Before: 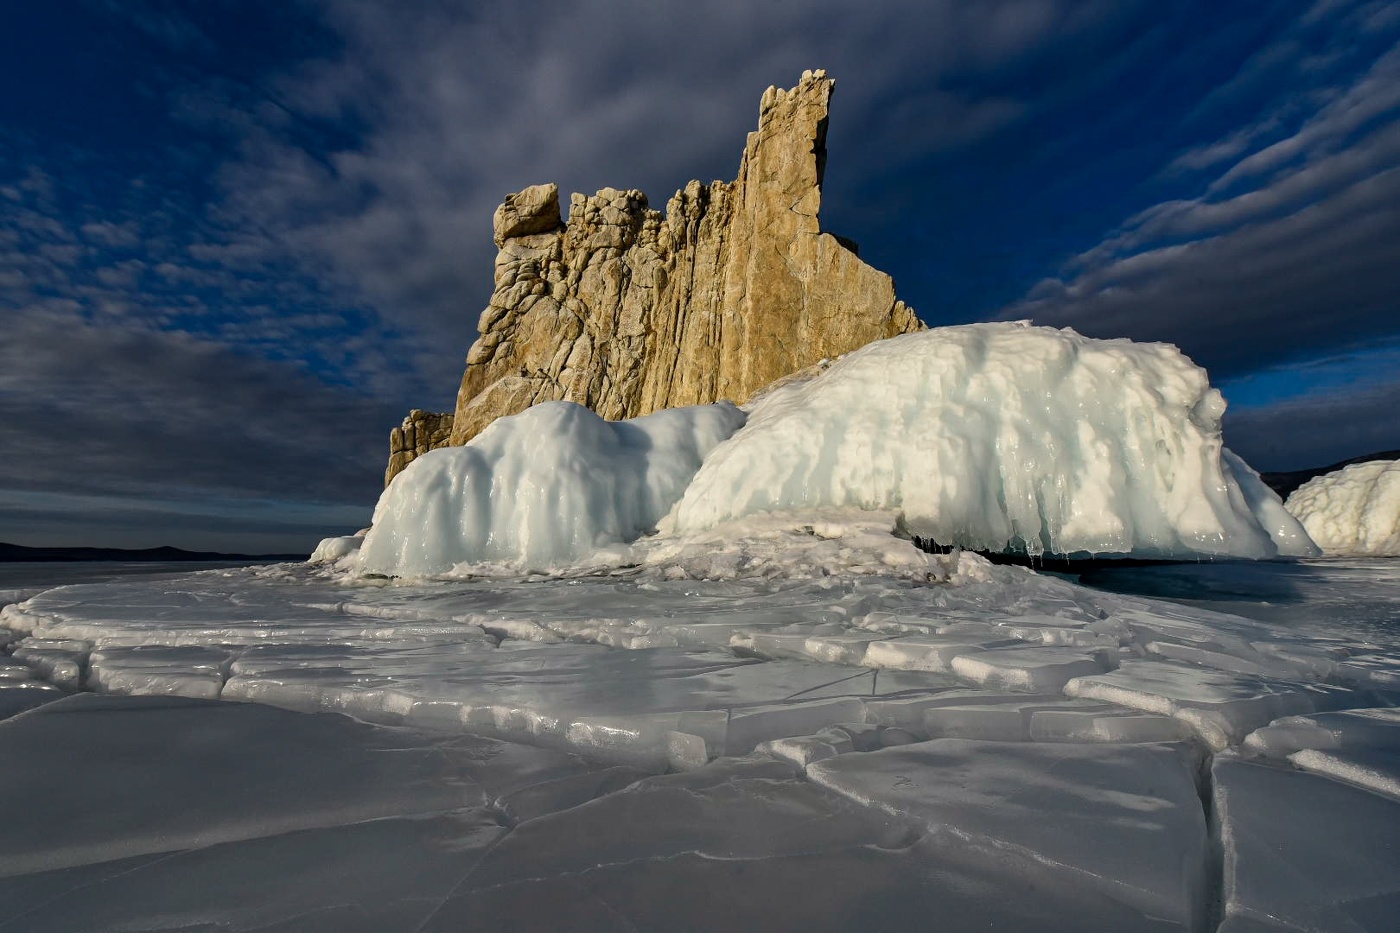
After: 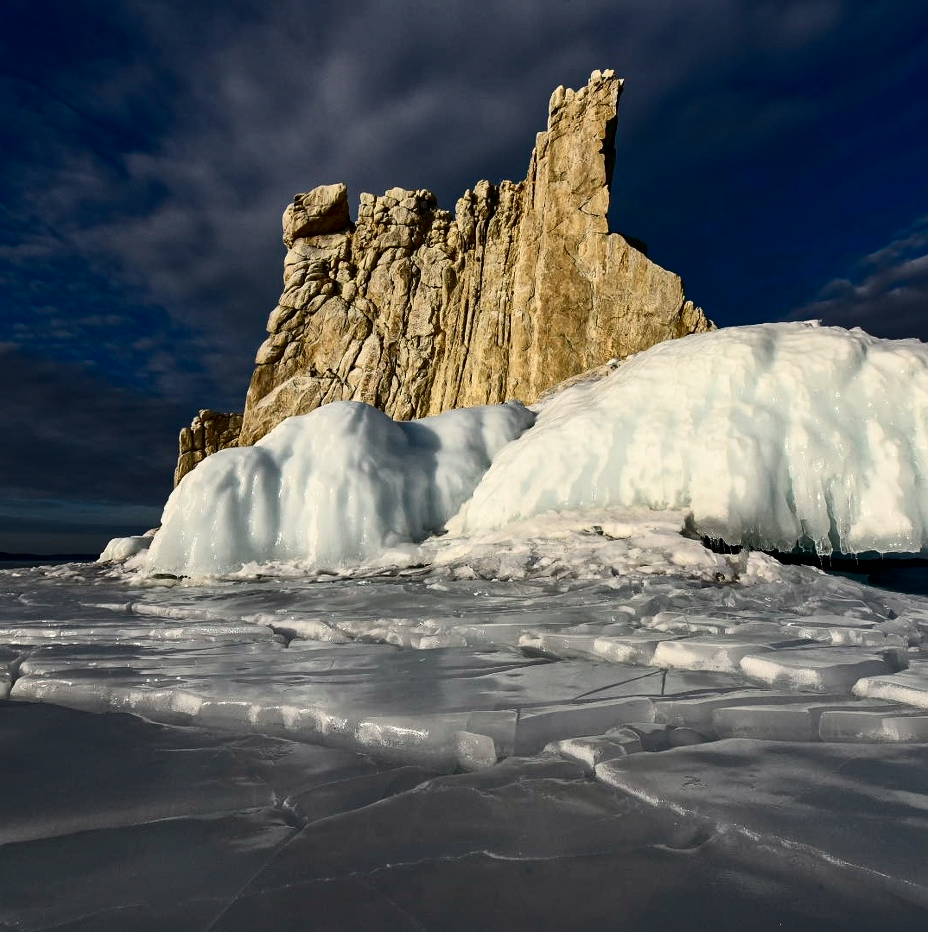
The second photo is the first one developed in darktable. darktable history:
crop and rotate: left 15.179%, right 18.491%
contrast brightness saturation: contrast 0.295
tone equalizer: on, module defaults
color calibration: illuminant same as pipeline (D50), adaptation none (bypass), x 0.333, y 0.334, temperature 5023.41 K
